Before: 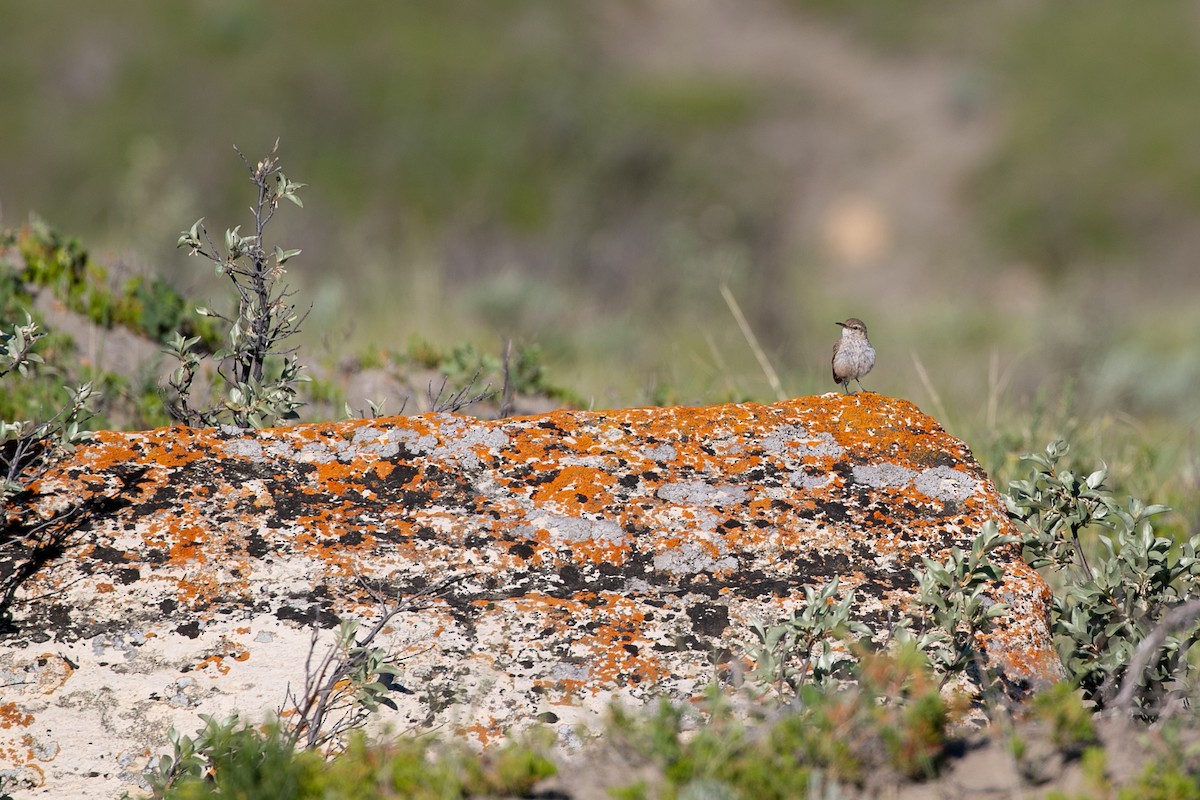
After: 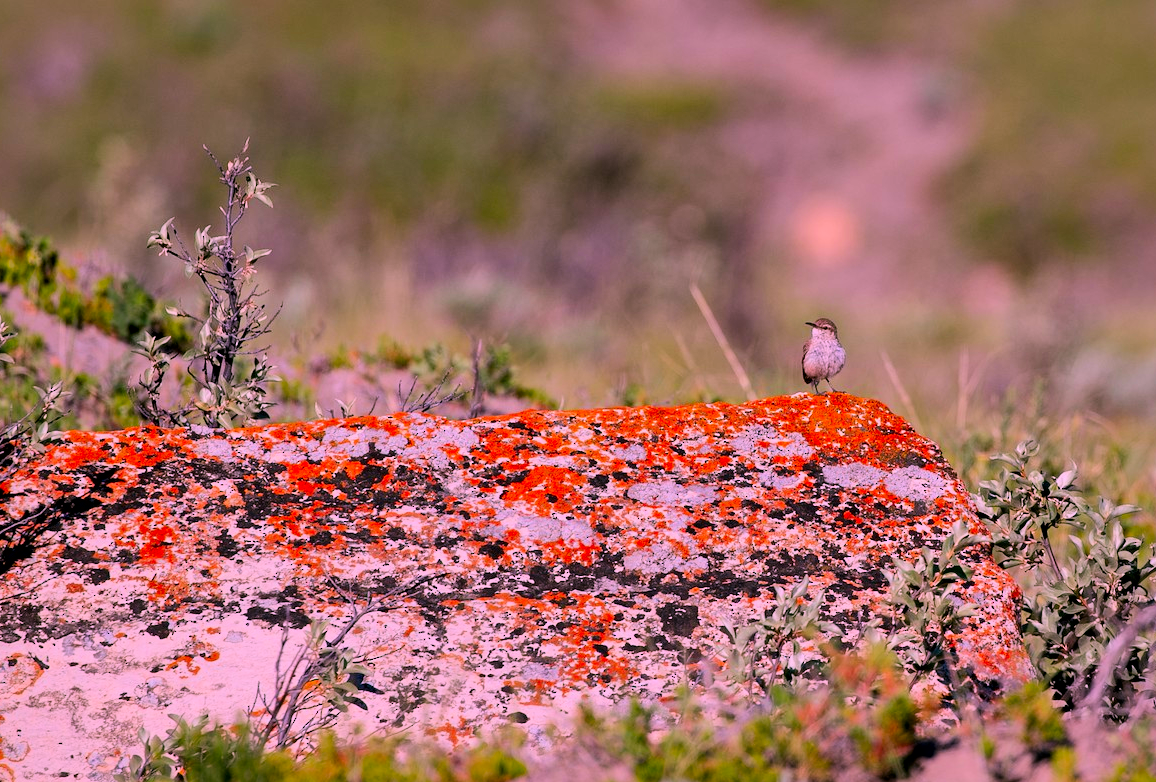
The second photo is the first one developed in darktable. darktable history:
local contrast: mode bilateral grid, contrast 20, coarseness 50, detail 148%, midtone range 0.2
crop and rotate: left 2.536%, right 1.107%, bottom 2.246%
filmic rgb: black relative exposure -7.15 EV, white relative exposure 5.36 EV, hardness 3.02, color science v6 (2022)
color correction: highlights a* 19.5, highlights b* -11.53, saturation 1.69
